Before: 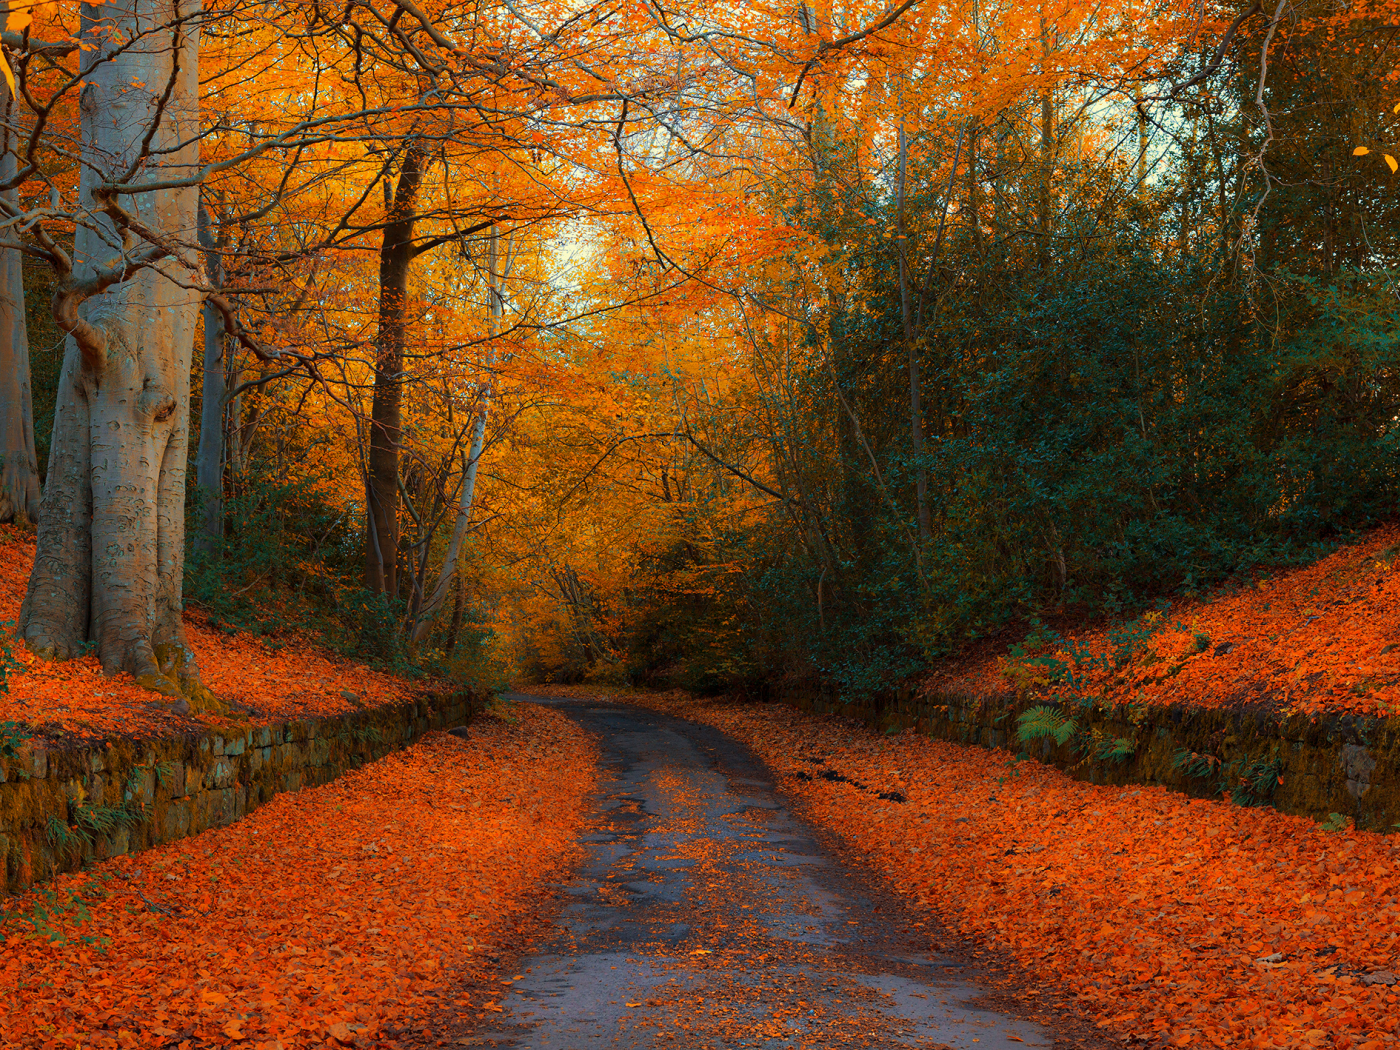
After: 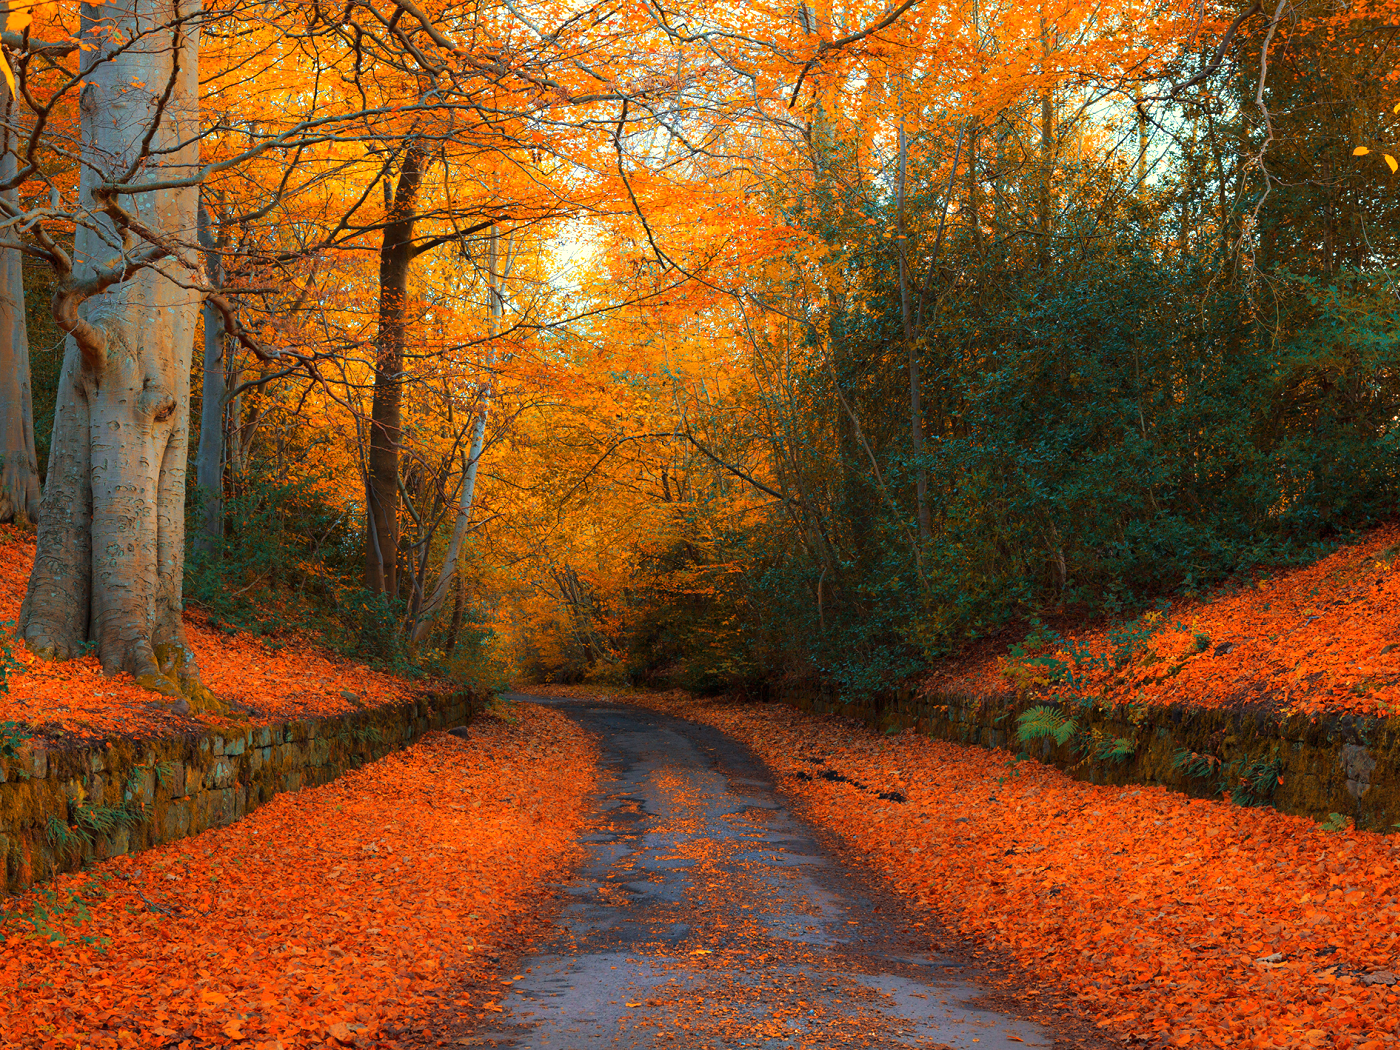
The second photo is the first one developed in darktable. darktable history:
exposure: black level correction 0, exposure 0.5 EV, compensate exposure bias true, compensate highlight preservation false
color balance: mode lift, gamma, gain (sRGB)
